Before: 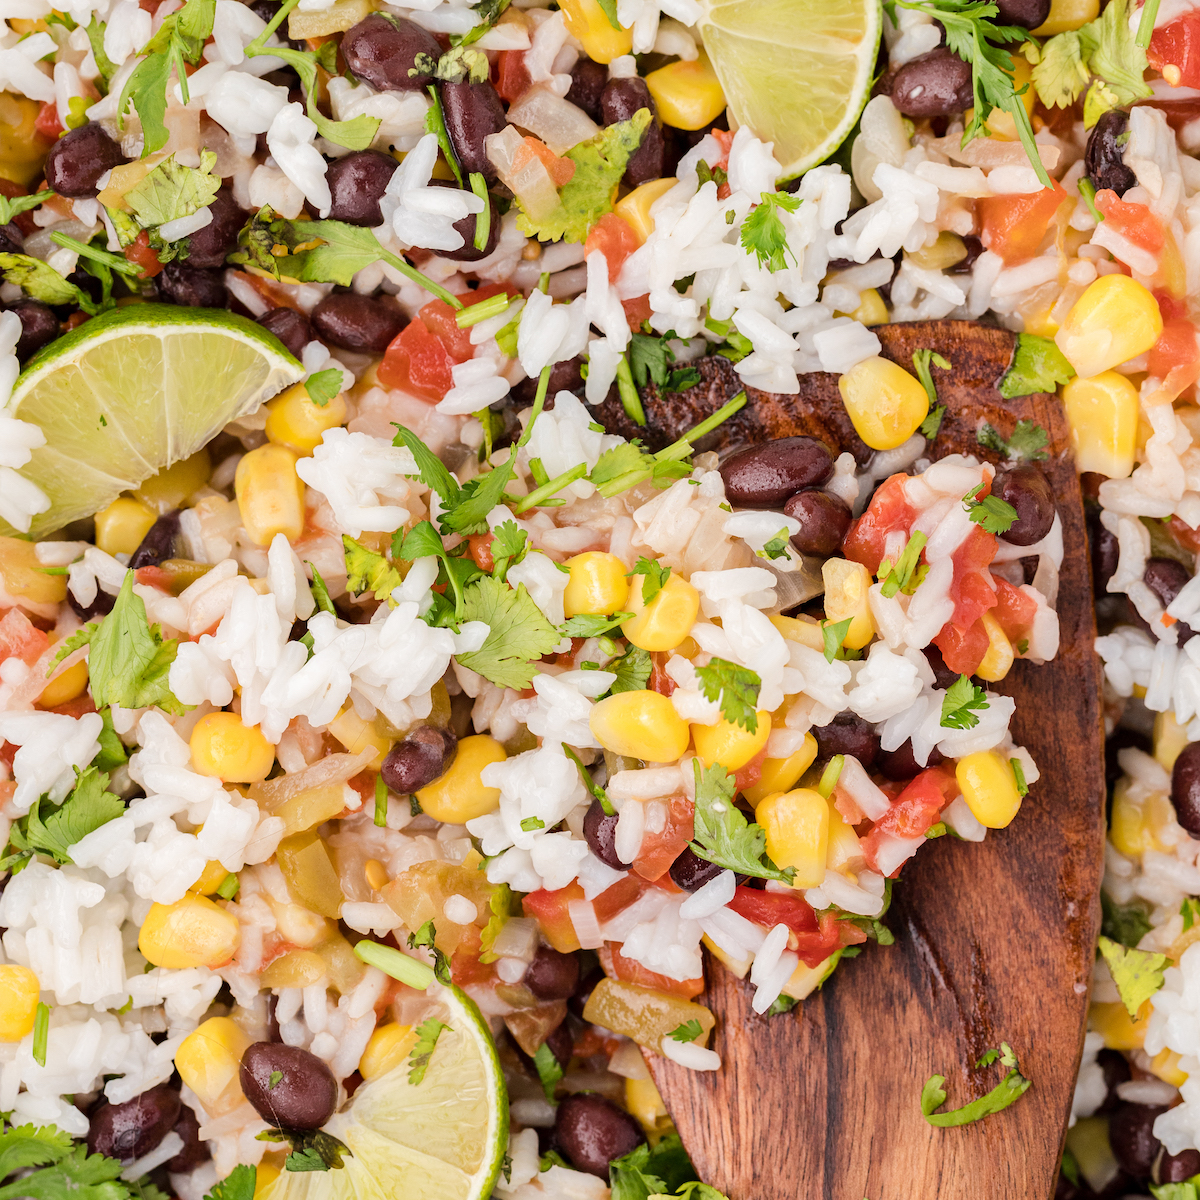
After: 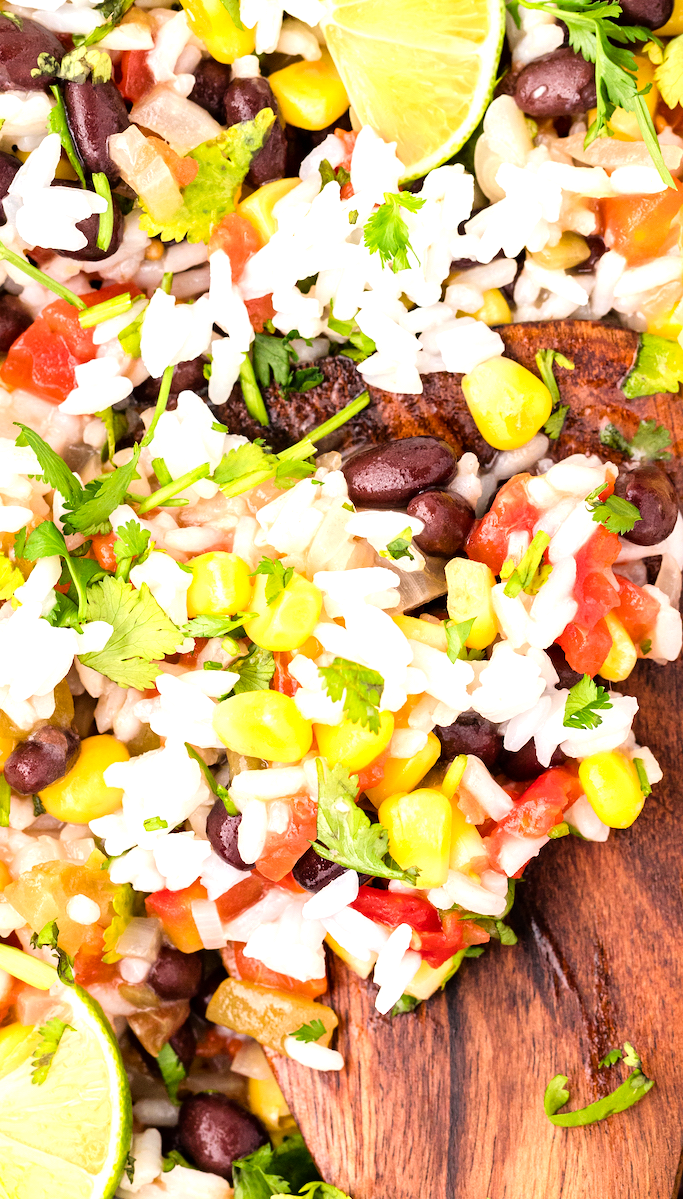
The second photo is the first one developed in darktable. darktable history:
crop: left 31.484%, top 0.012%, right 11.544%
tone equalizer: -8 EV -0.751 EV, -7 EV -0.669 EV, -6 EV -0.625 EV, -5 EV -0.378 EV, -3 EV 0.403 EV, -2 EV 0.6 EV, -1 EV 0.683 EV, +0 EV 0.777 EV
contrast brightness saturation: contrast 0.037, saturation 0.153
